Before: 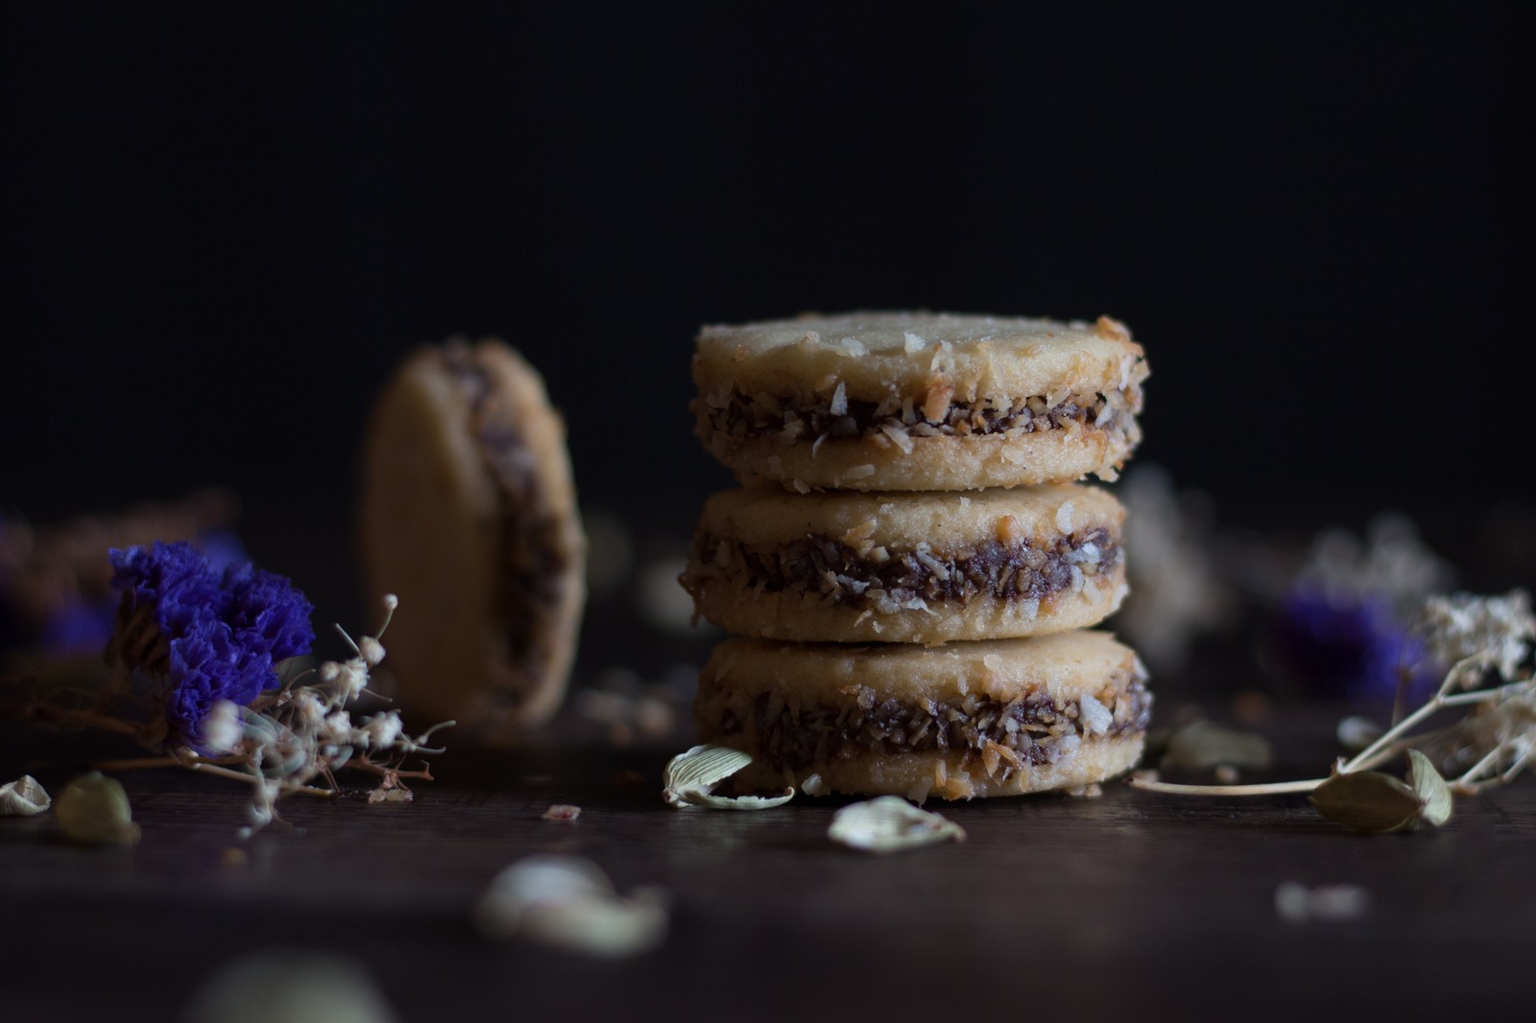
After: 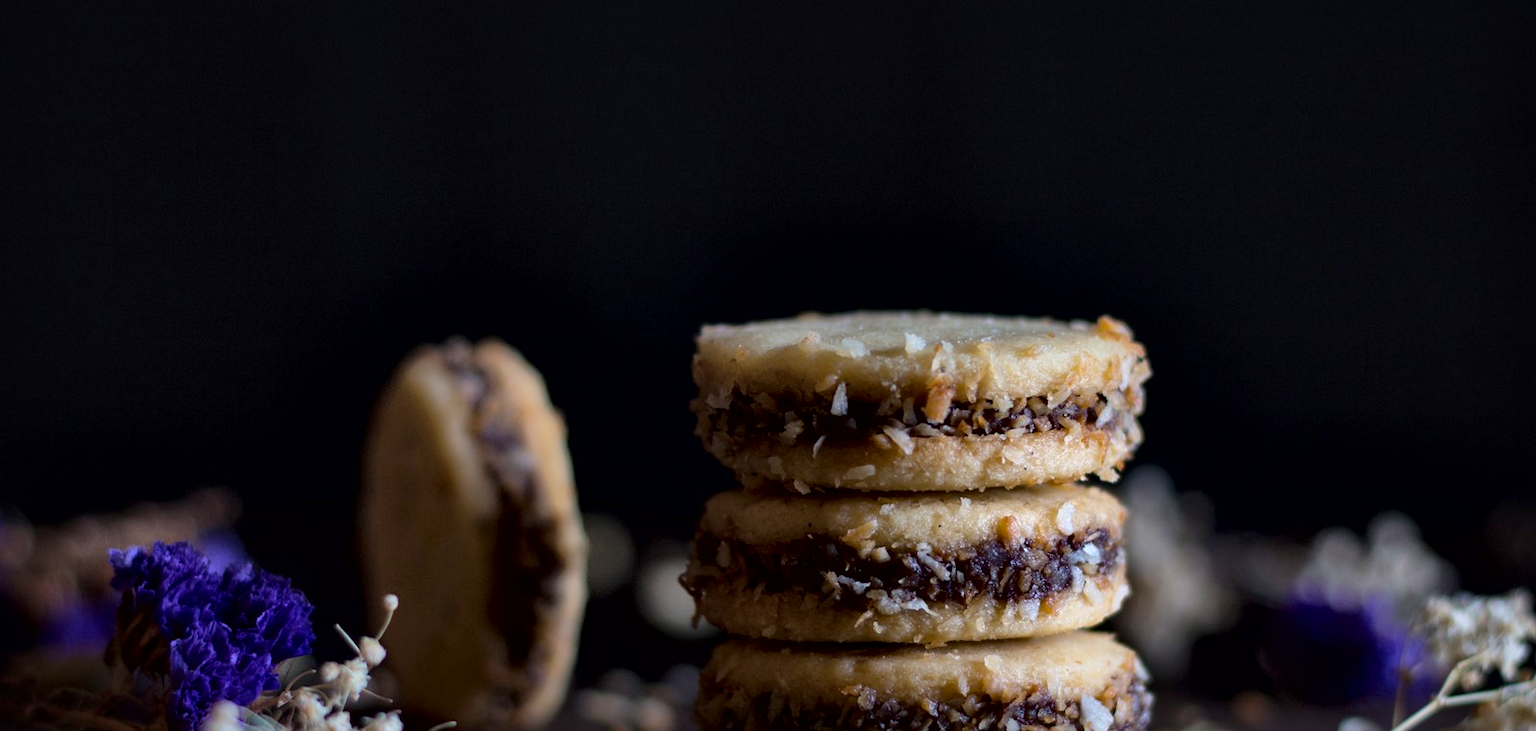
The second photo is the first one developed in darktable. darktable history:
crop: bottom 28.576%
color balance rgb: perceptual saturation grading › global saturation 30%, global vibrance 20%
local contrast: mode bilateral grid, contrast 44, coarseness 69, detail 214%, midtone range 0.2
